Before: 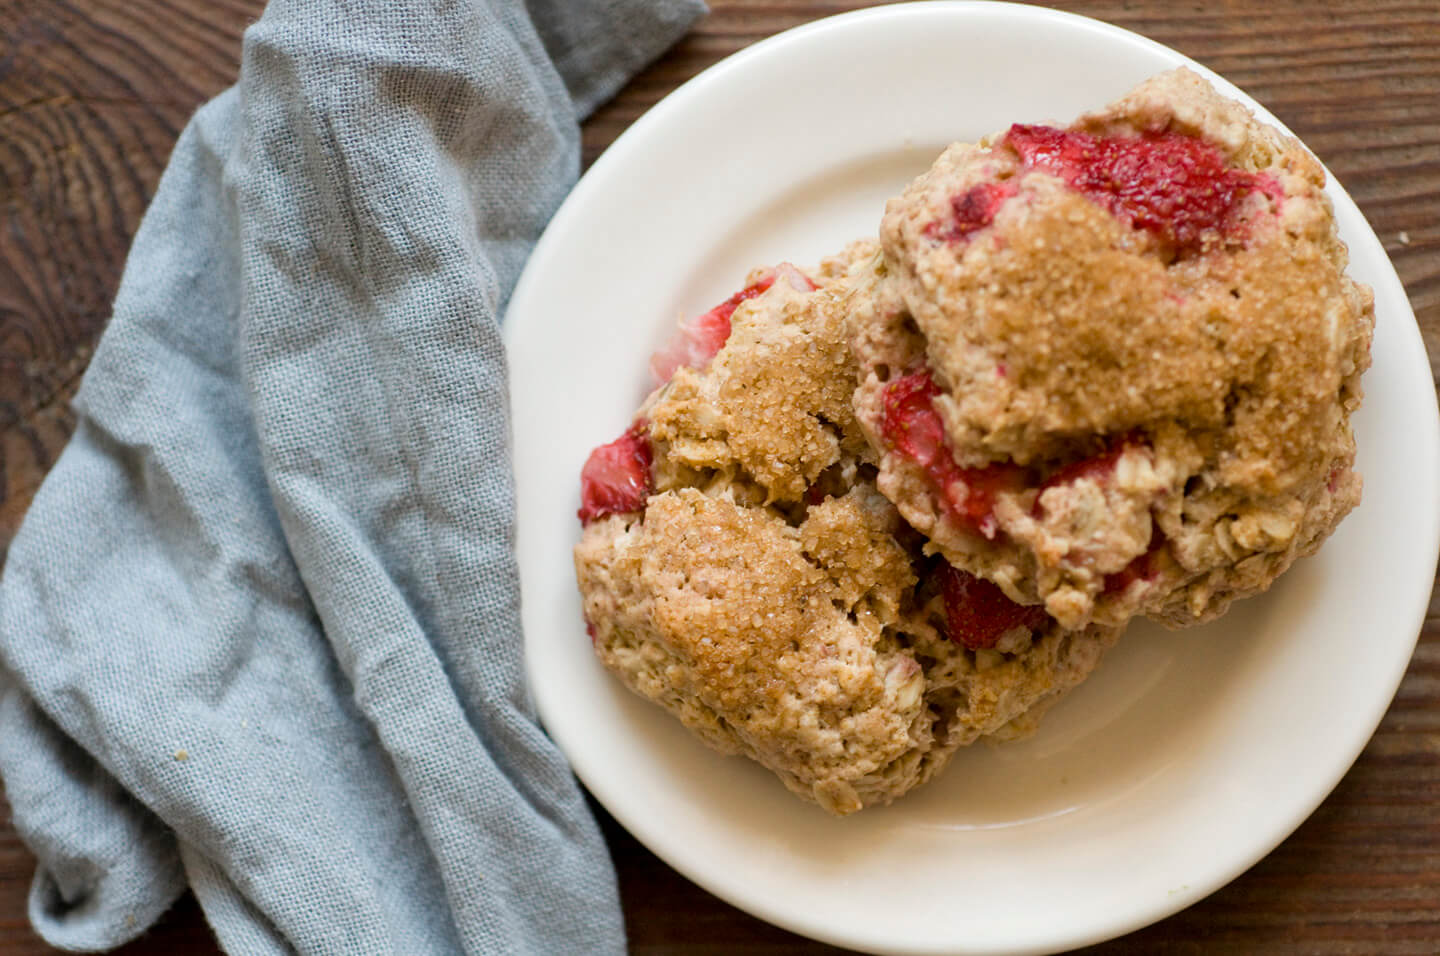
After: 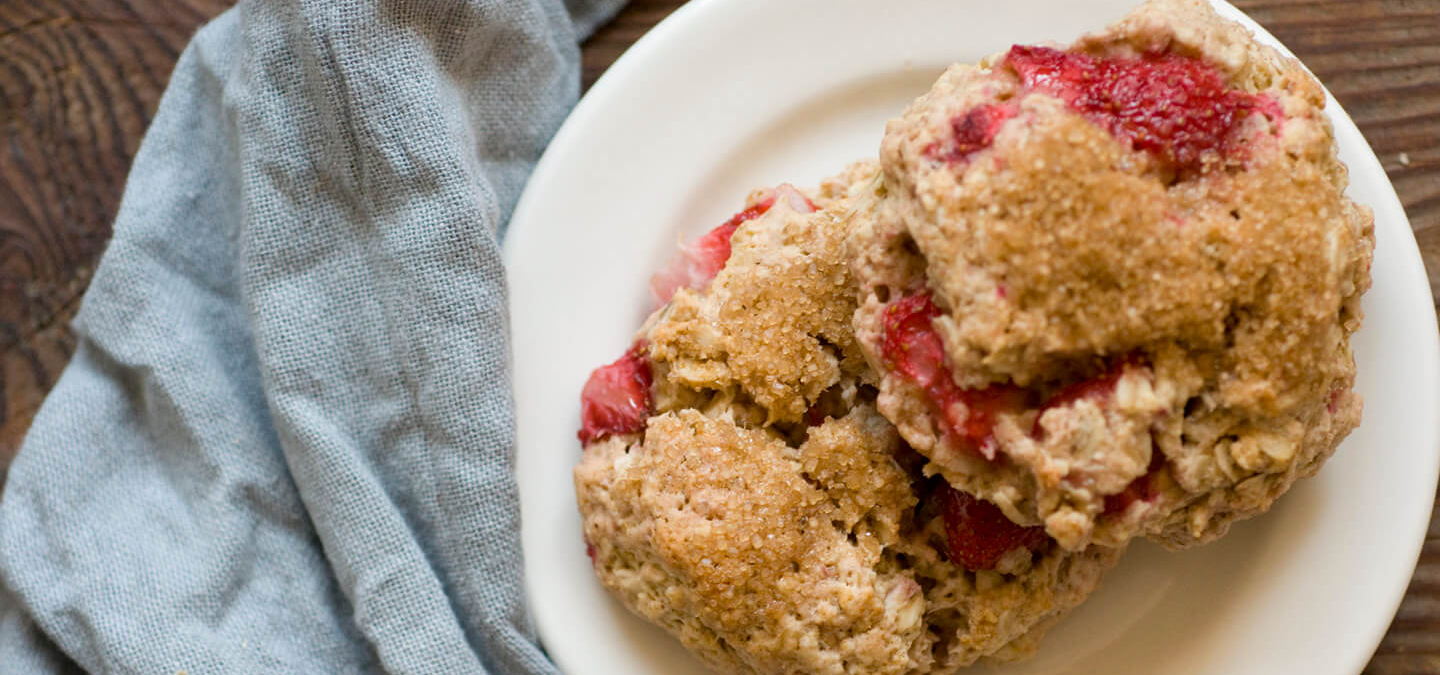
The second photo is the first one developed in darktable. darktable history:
crop and rotate: top 8.293%, bottom 20.996%
tone equalizer: on, module defaults
